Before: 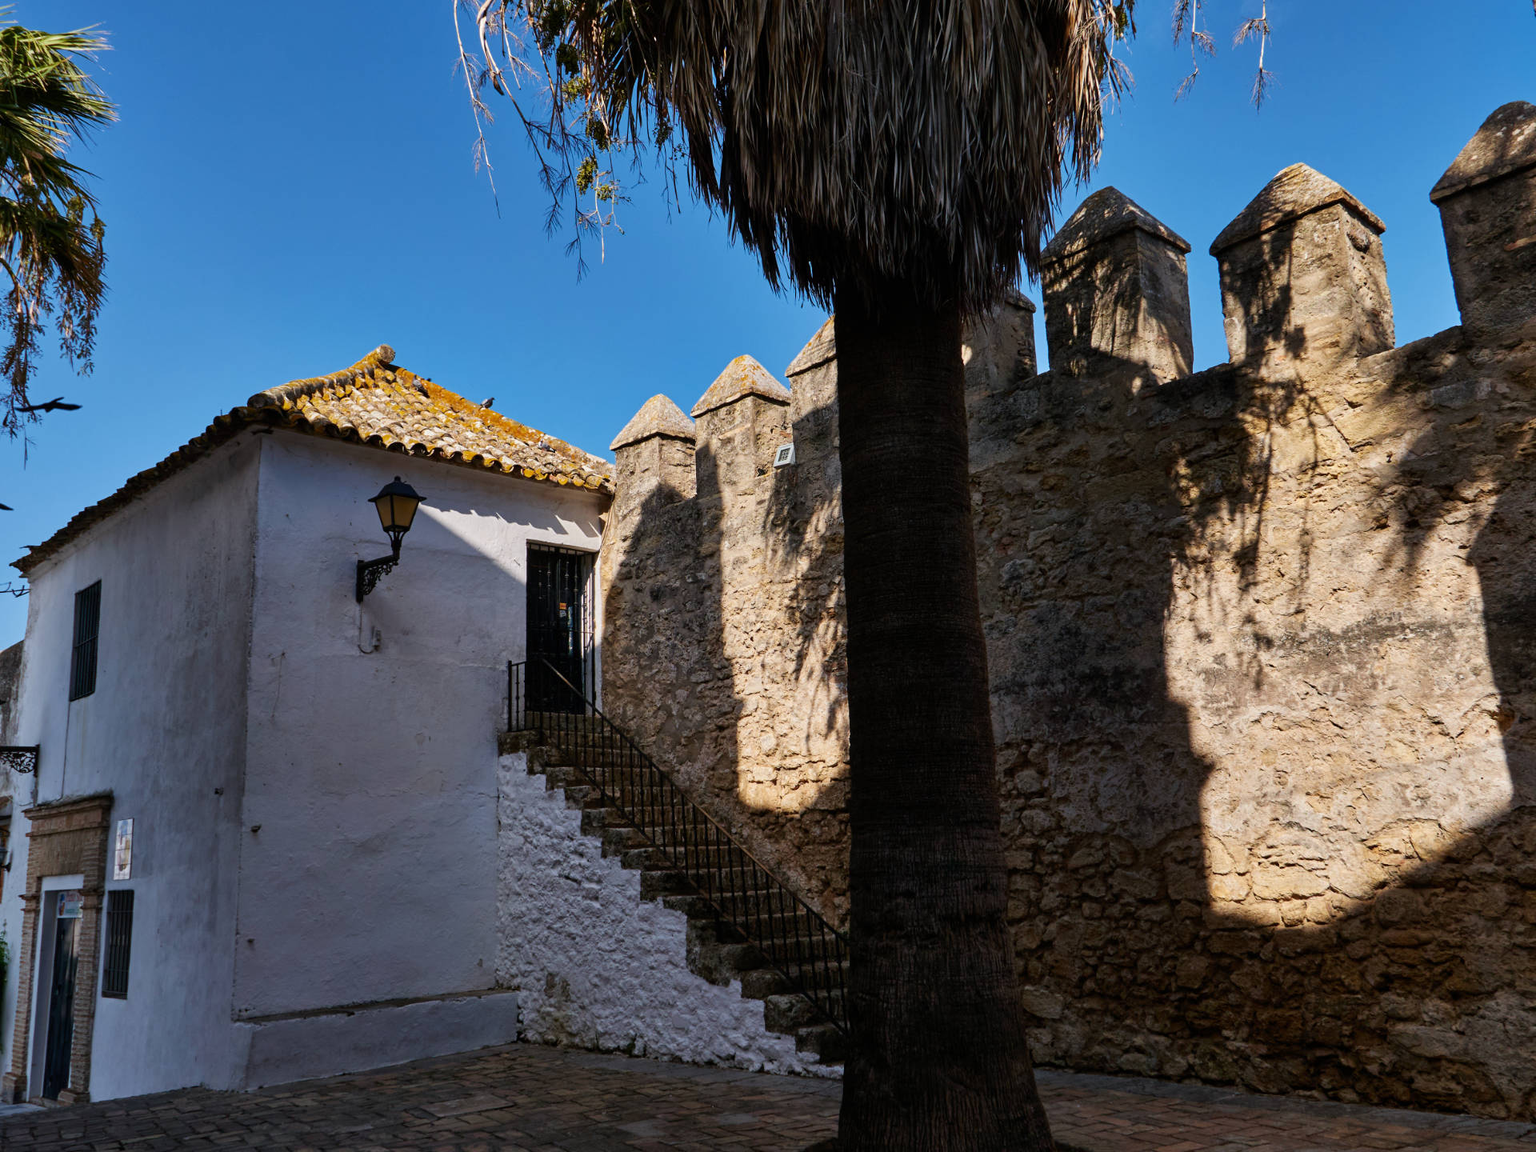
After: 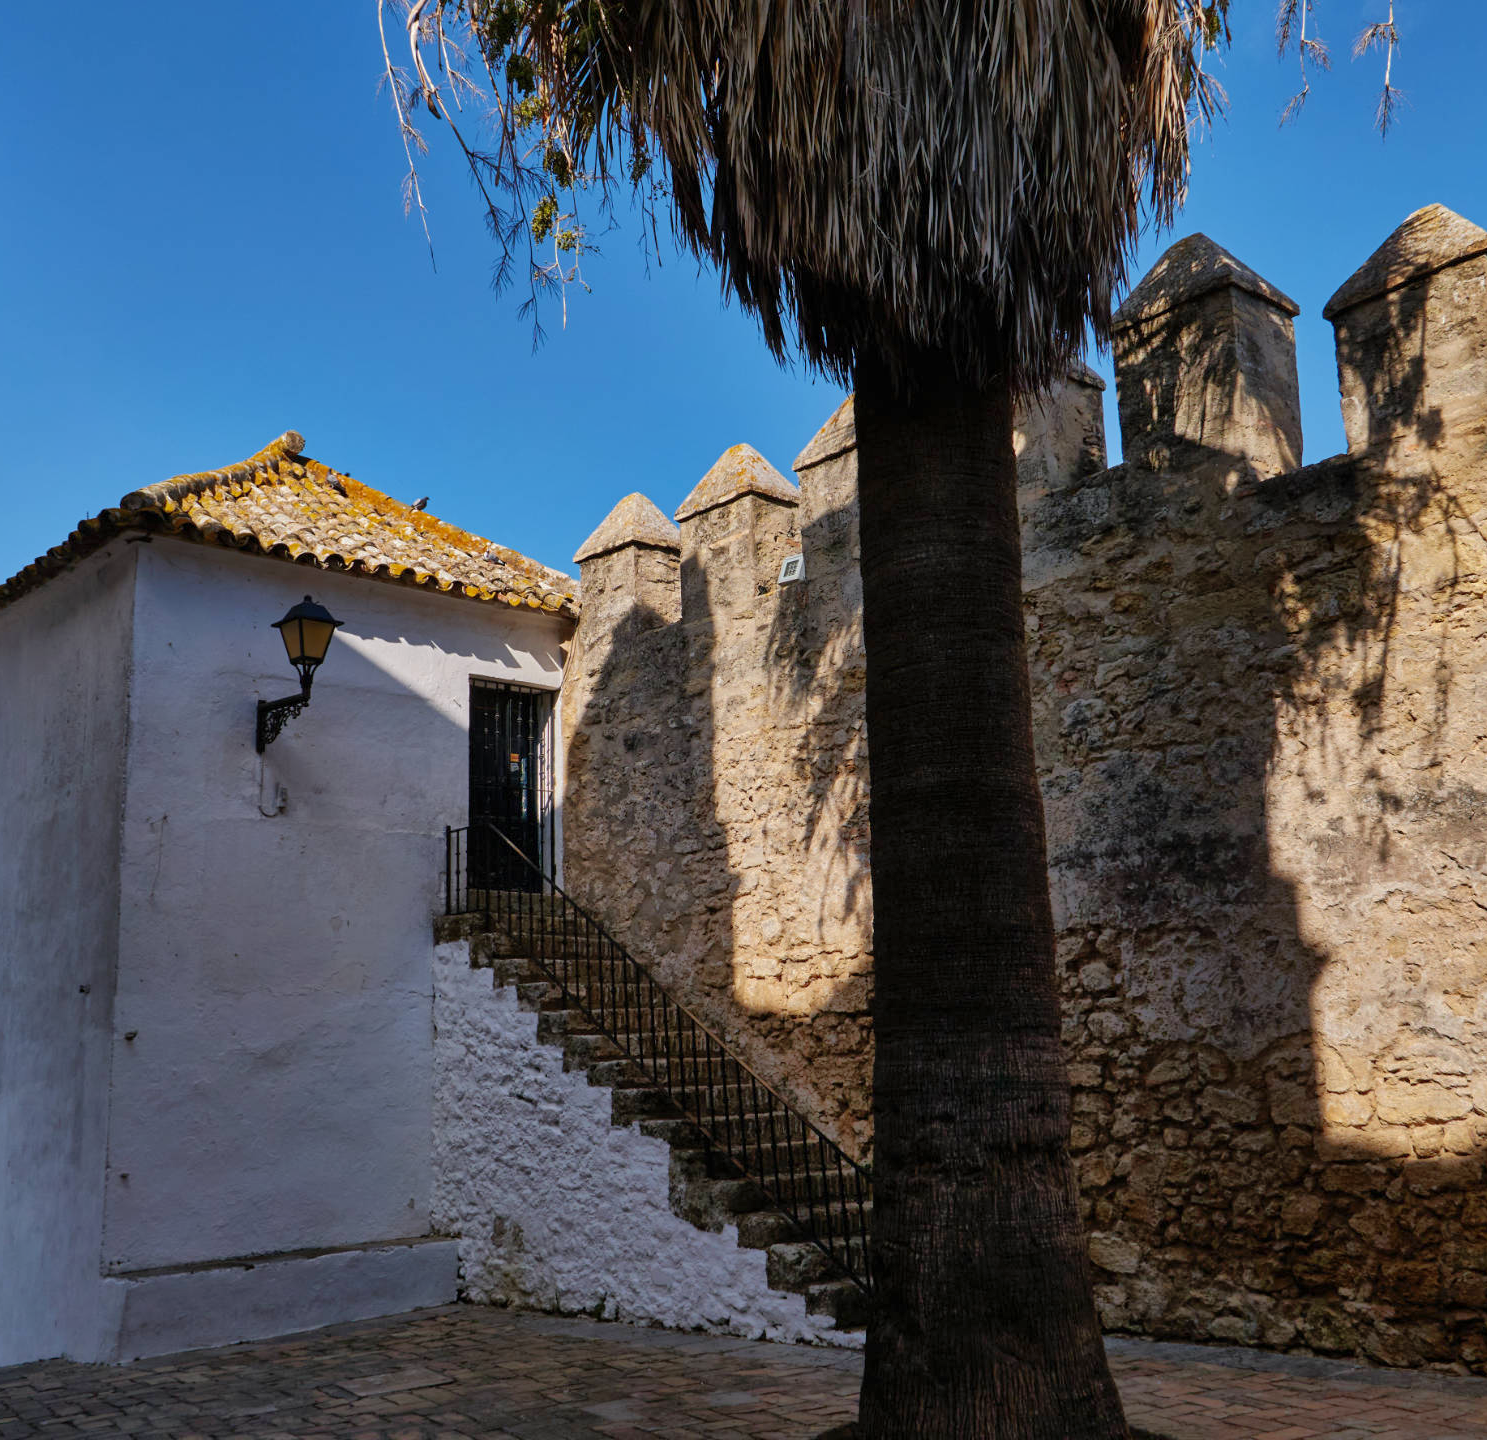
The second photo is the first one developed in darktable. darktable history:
shadows and highlights: on, module defaults
crop: left 9.88%, right 12.664%
tone equalizer: on, module defaults
